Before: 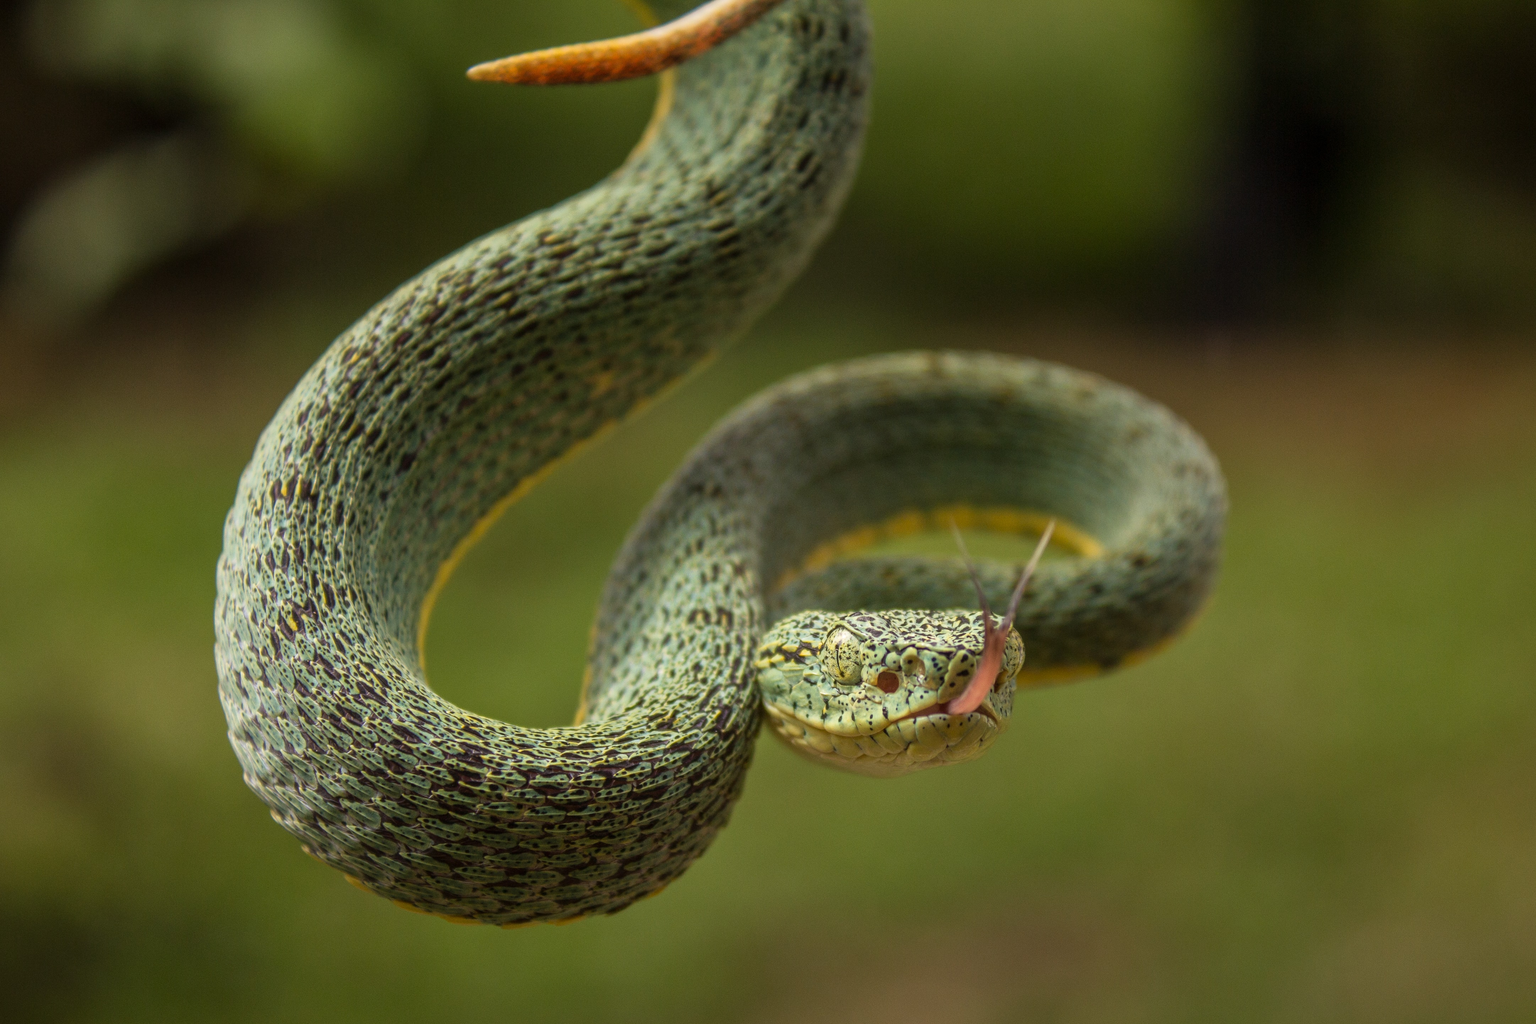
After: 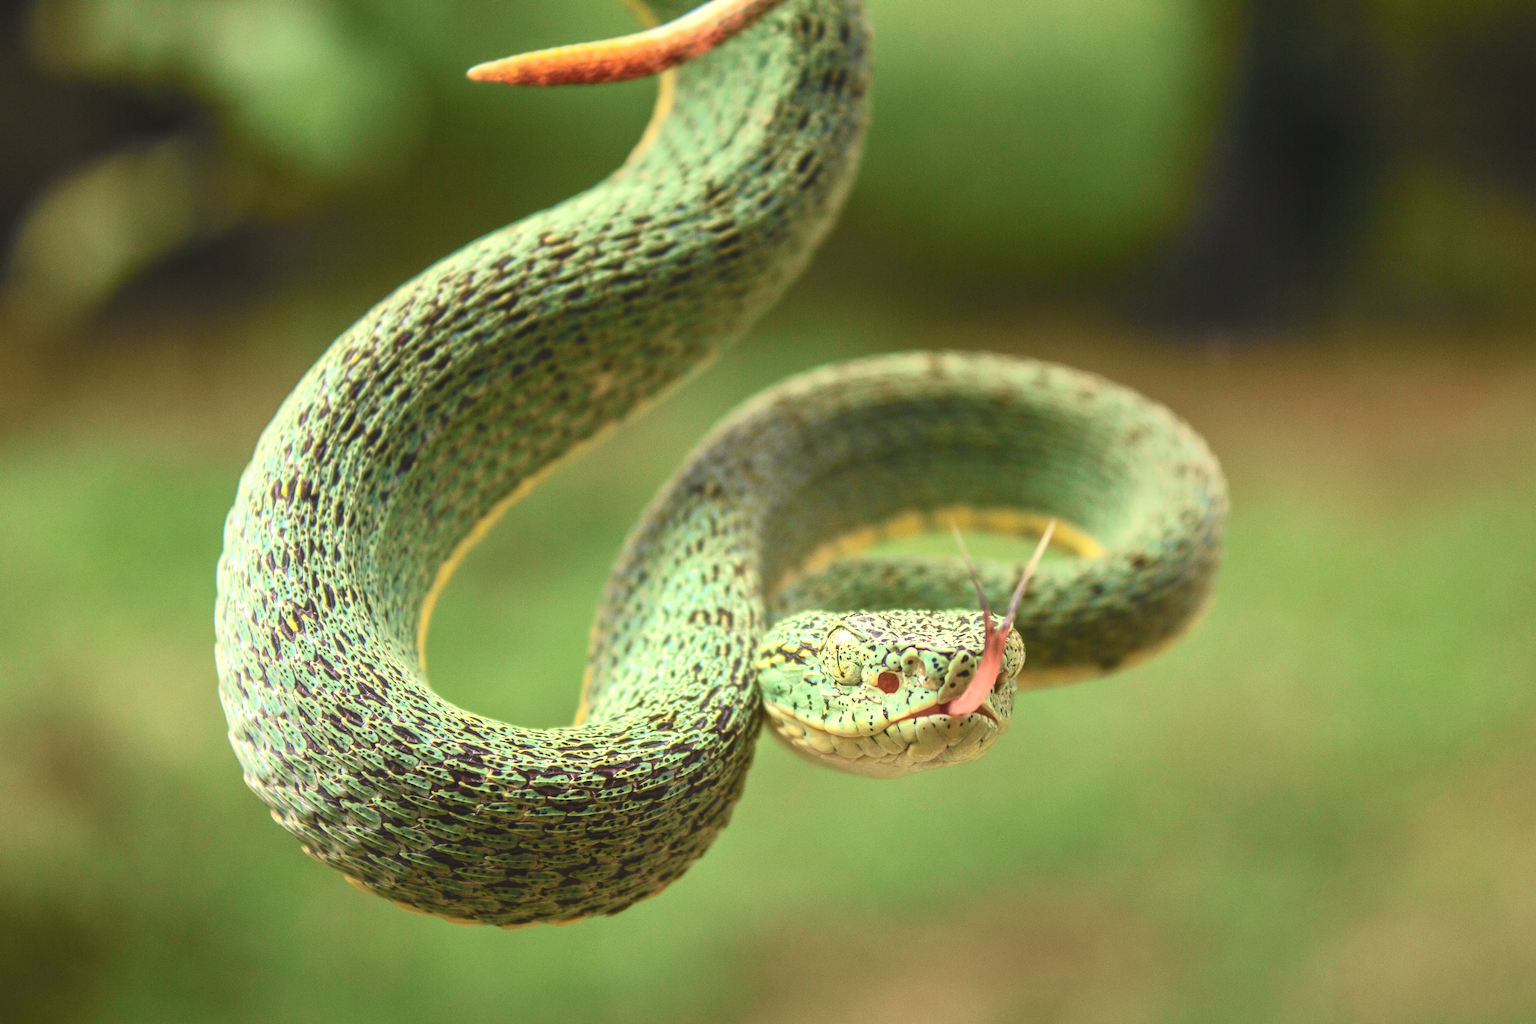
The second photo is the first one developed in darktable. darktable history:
exposure: black level correction -0.005, exposure 1.002 EV, compensate highlight preservation false
tone curve: curves: ch0 [(0, 0.013) (0.104, 0.103) (0.258, 0.267) (0.448, 0.487) (0.709, 0.794) (0.895, 0.915) (0.994, 0.971)]; ch1 [(0, 0) (0.335, 0.298) (0.446, 0.413) (0.488, 0.484) (0.515, 0.508) (0.584, 0.623) (0.635, 0.661) (1, 1)]; ch2 [(0, 0) (0.314, 0.306) (0.436, 0.447) (0.502, 0.503) (0.538, 0.541) (0.568, 0.603) (0.641, 0.635) (0.717, 0.701) (1, 1)], color space Lab, independent channels, preserve colors none
